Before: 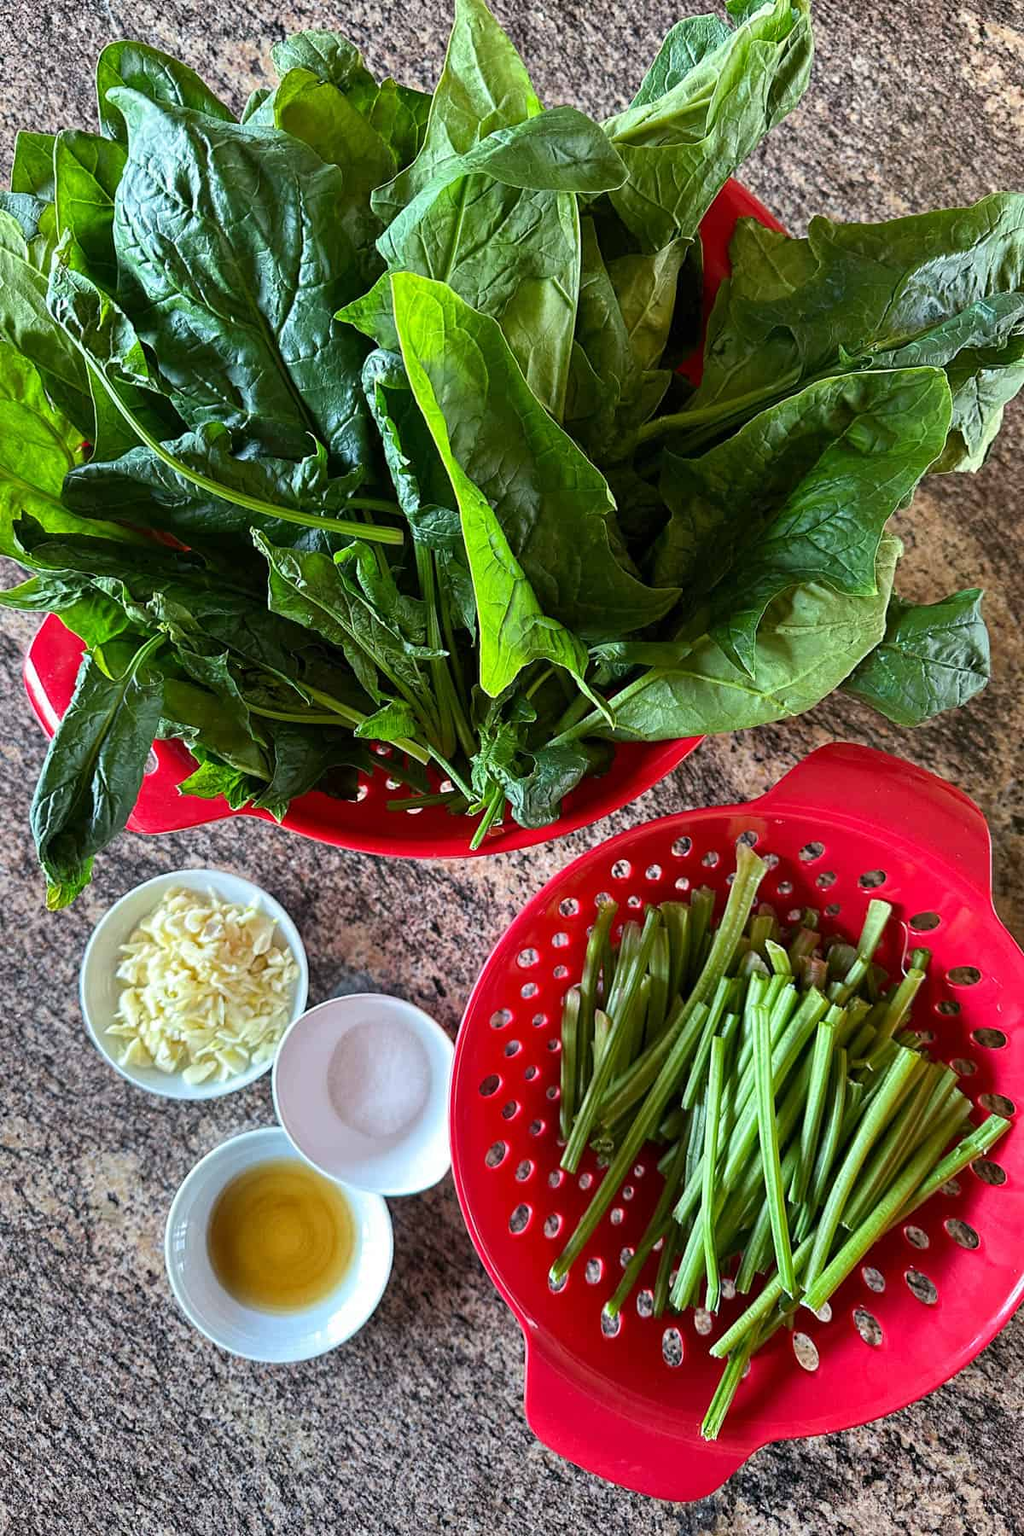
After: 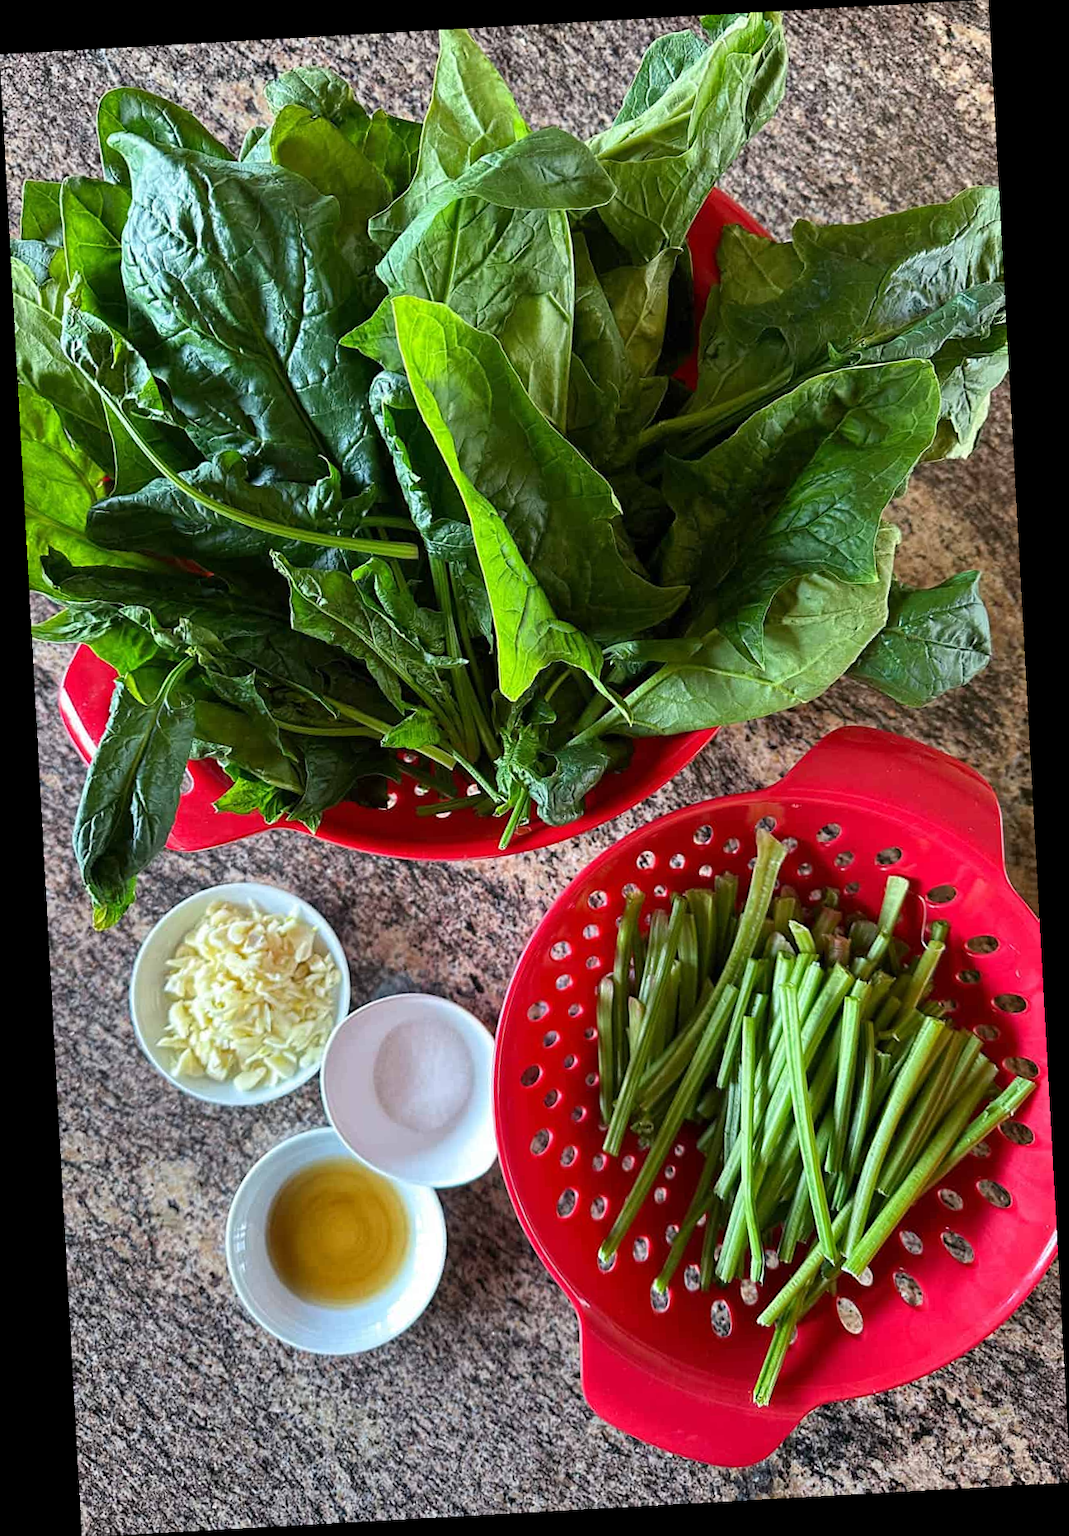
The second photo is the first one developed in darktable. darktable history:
rotate and perspective: rotation -3.18°, automatic cropping off
exposure: compensate highlight preservation false
